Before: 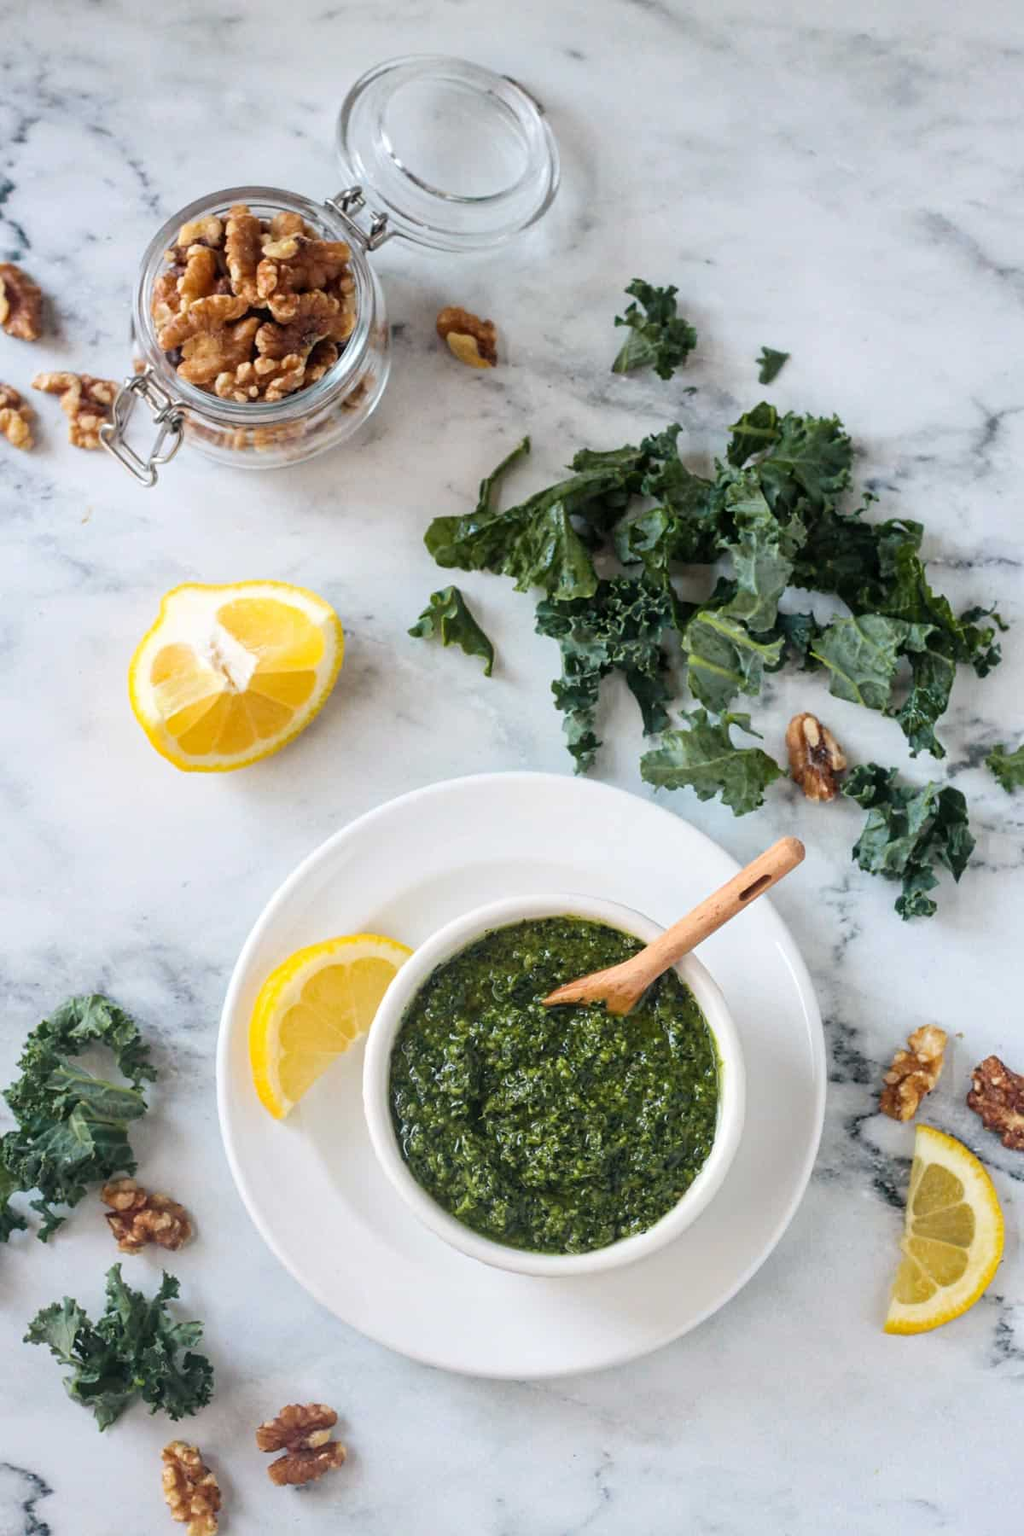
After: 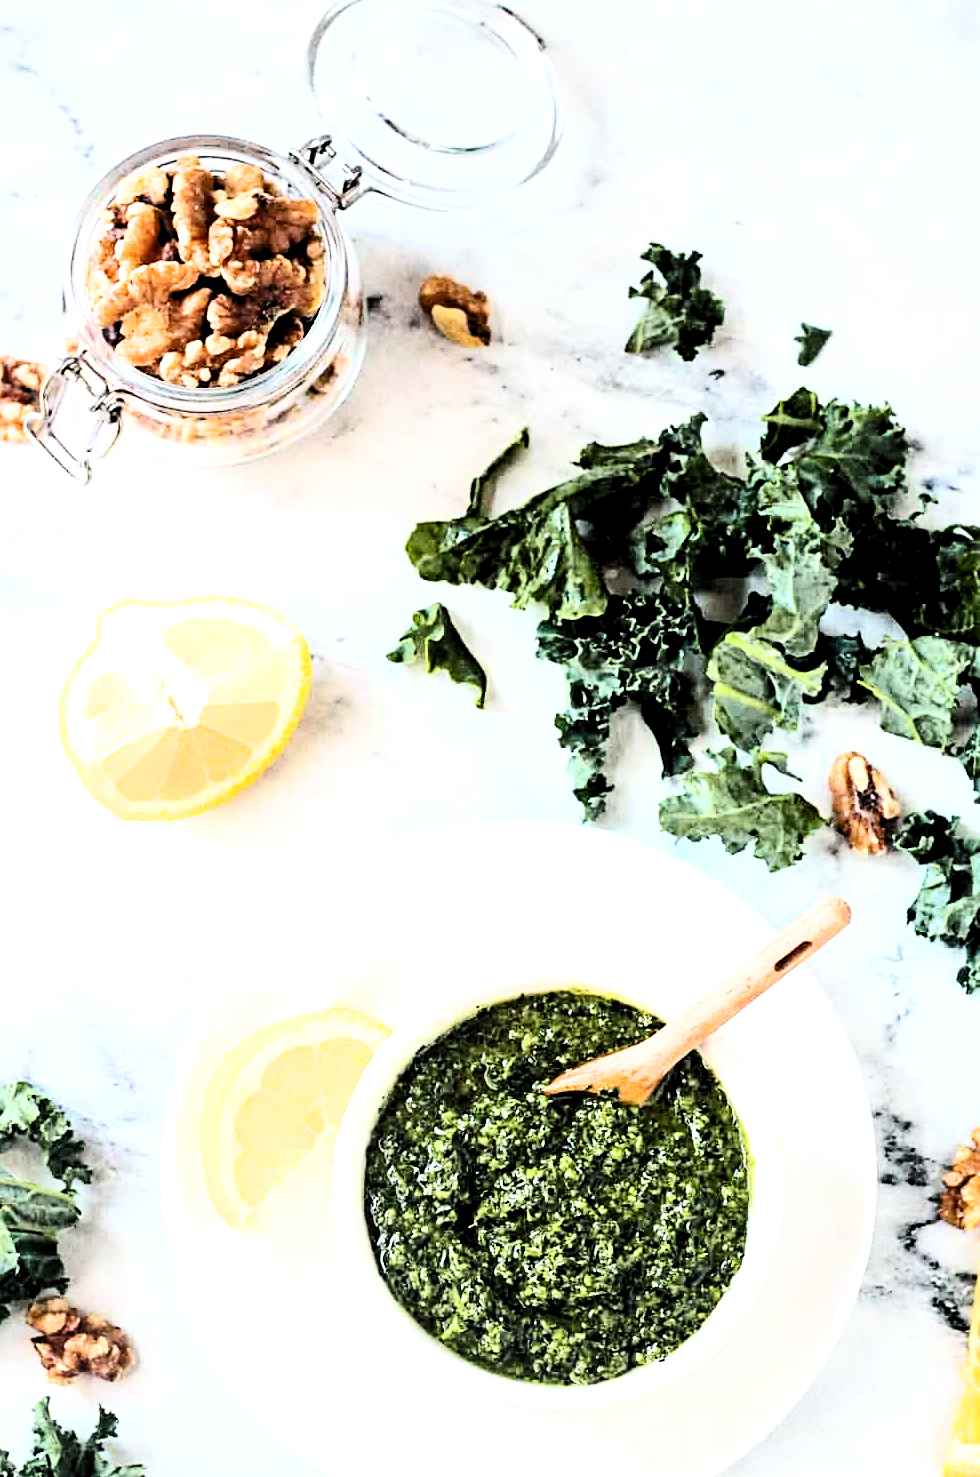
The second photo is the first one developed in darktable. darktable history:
sharpen: amount 0.495
crop and rotate: left 7.68%, top 4.711%, right 10.619%, bottom 13.228%
haze removal: compatibility mode true, adaptive false
contrast brightness saturation: contrast 0.277
exposure: black level correction 0.001, exposure 1.13 EV, compensate highlight preservation false
filmic rgb: black relative exposure -5.12 EV, white relative exposure 3.98 EV, hardness 2.9, contrast 1.408, highlights saturation mix -20.05%, color science v6 (2022), iterations of high-quality reconstruction 0
levels: levels [0.031, 0.5, 0.969]
